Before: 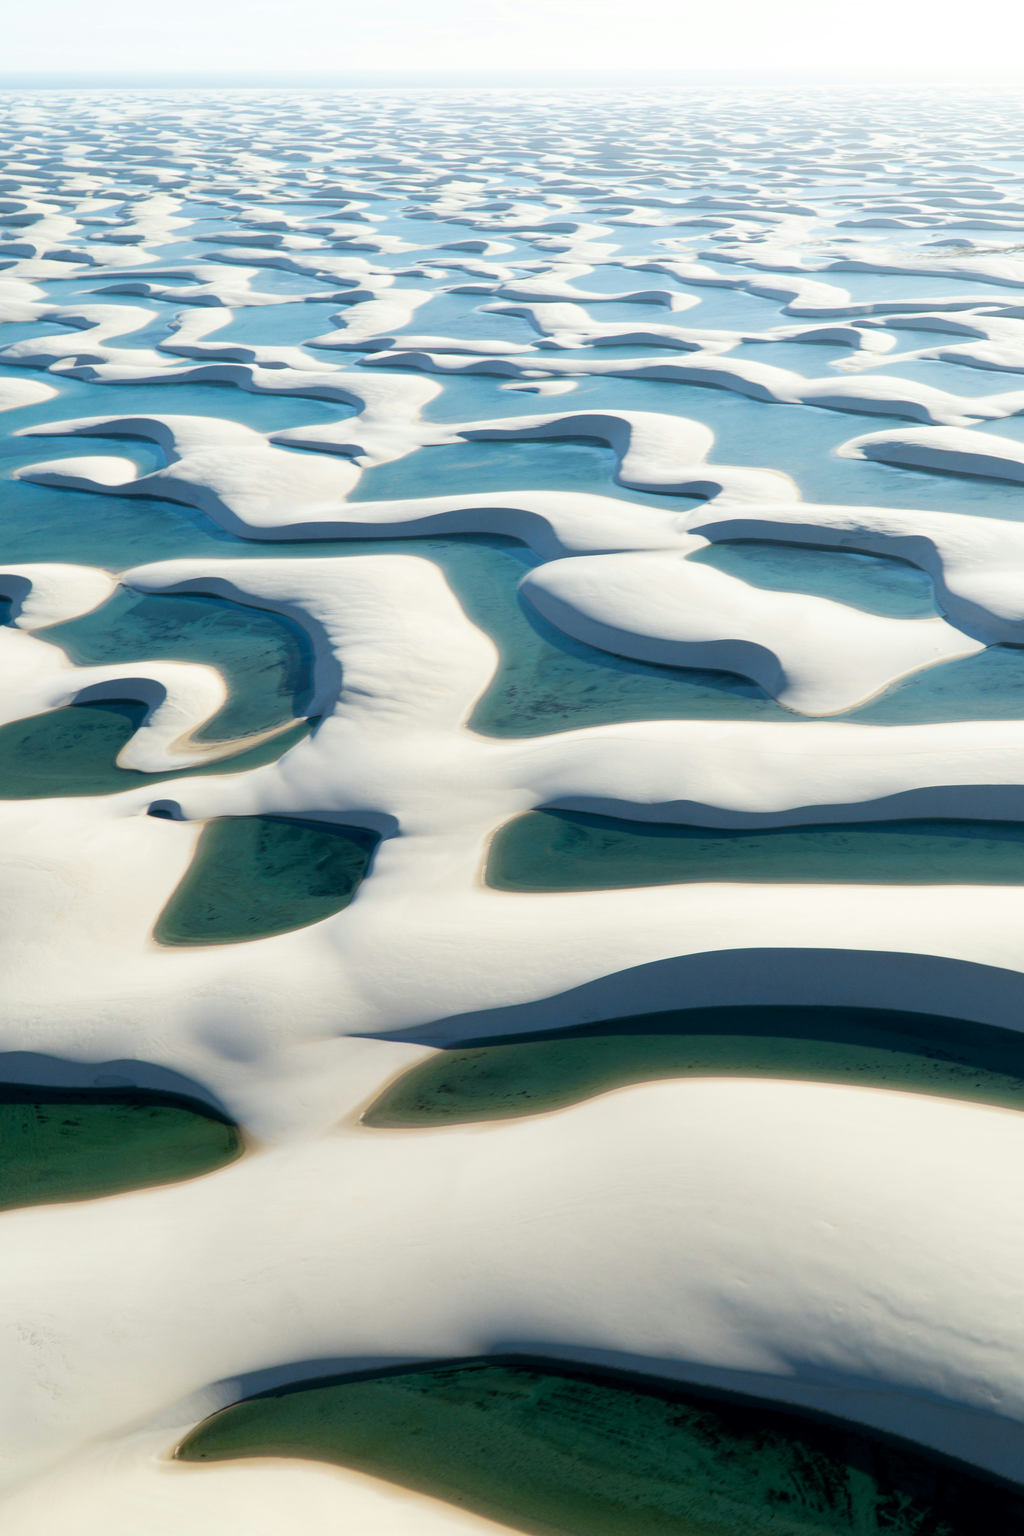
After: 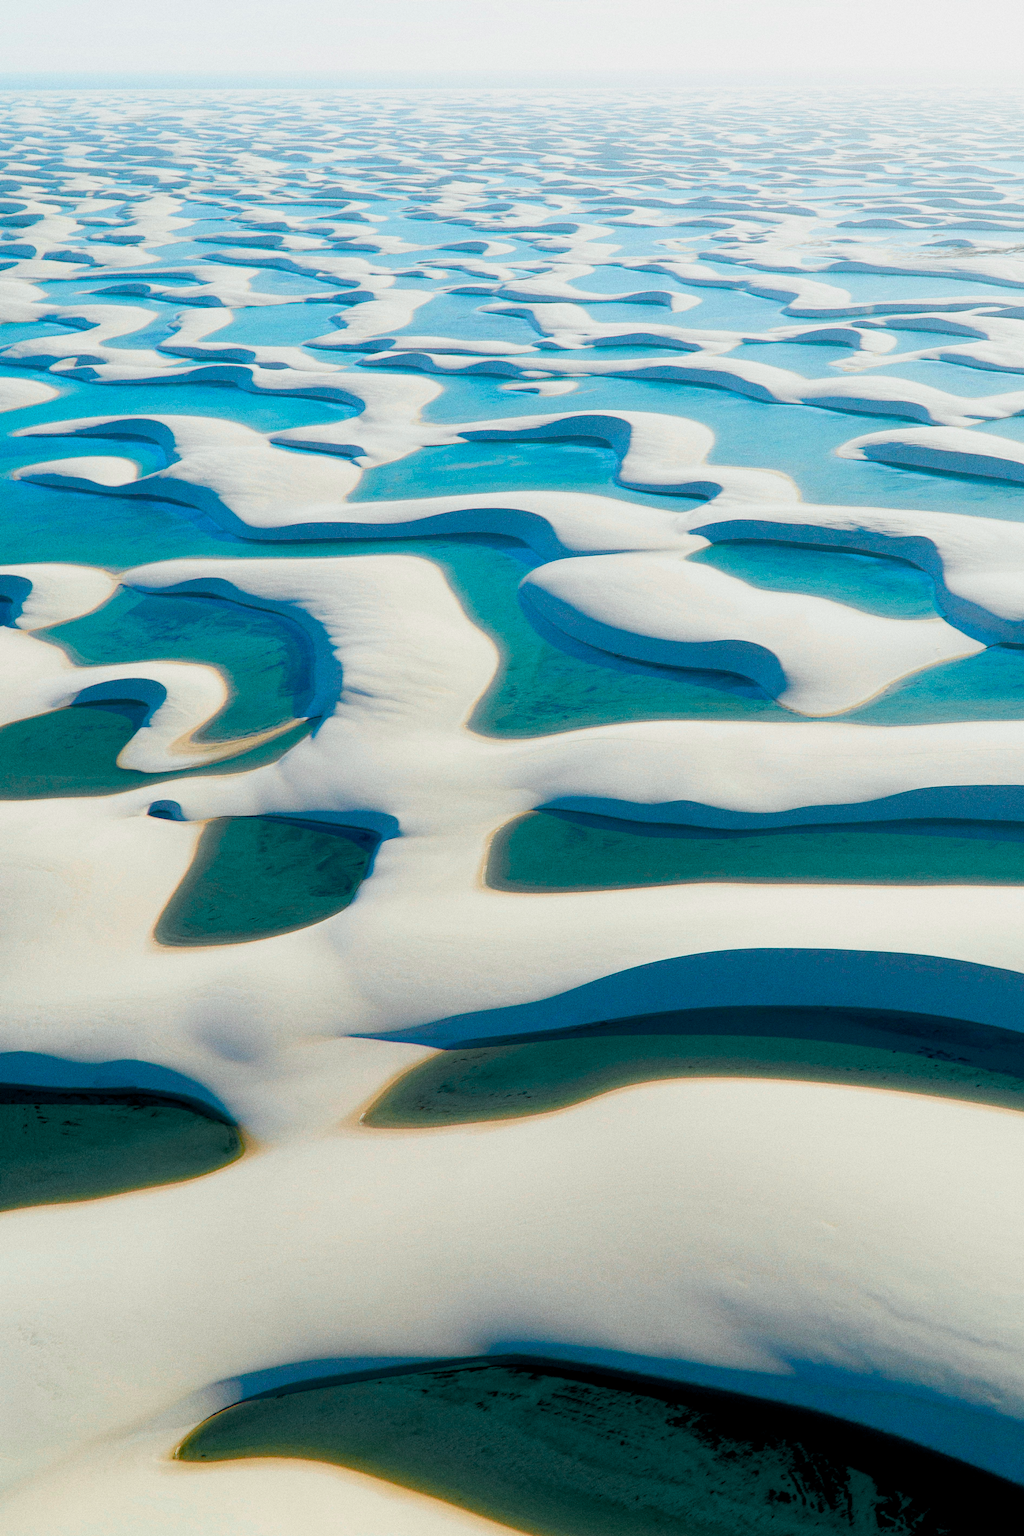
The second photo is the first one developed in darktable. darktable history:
color balance rgb: global offset › luminance -0.5%, perceptual saturation grading › highlights -17.77%, perceptual saturation grading › mid-tones 33.1%, perceptual saturation grading › shadows 50.52%, perceptual brilliance grading › highlights 10.8%, perceptual brilliance grading › shadows -10.8%, global vibrance 24.22%, contrast -25%
color equalizer "KA": saturation › red 1.04, saturation › orange 1.17, saturation › yellow 0.938, saturation › green 0.737, saturation › cyan 1.15, saturation › blue 1.08, hue › red 4.88, hue › orange -6.83, hue › yellow 18.53, hue › green 34.13, hue › blue -4.88, brightness › red 1.11, brightness › orange 1.11, brightness › yellow 0.816, brightness › green 0.827, brightness › cyan 1.11, brightness › blue 1.12, brightness › magenta 1.07
grain "silver grain": coarseness 0.09 ISO, strength 40%
diffuse or sharpen "_builtin_sharpen demosaicing | AA filter": edge sensitivity 1, 1st order anisotropy 100%, 2nd order anisotropy 100%, 3rd order anisotropy 100%, 4th order anisotropy 100%, 1st order speed -25%, 2nd order speed -25%, 3rd order speed -25%, 4th order speed -25%
diffuse or sharpen "diffusion": radius span 100, 1st order speed 50%, 2nd order speed 50%, 3rd order speed 50%, 4th order speed 50% | blend: blend mode normal, opacity 30%; mask: uniform (no mask)
contrast equalizer: octaves 7, y [[0.6 ×6], [0.55 ×6], [0 ×6], [0 ×6], [0 ×6]], mix -0.2
